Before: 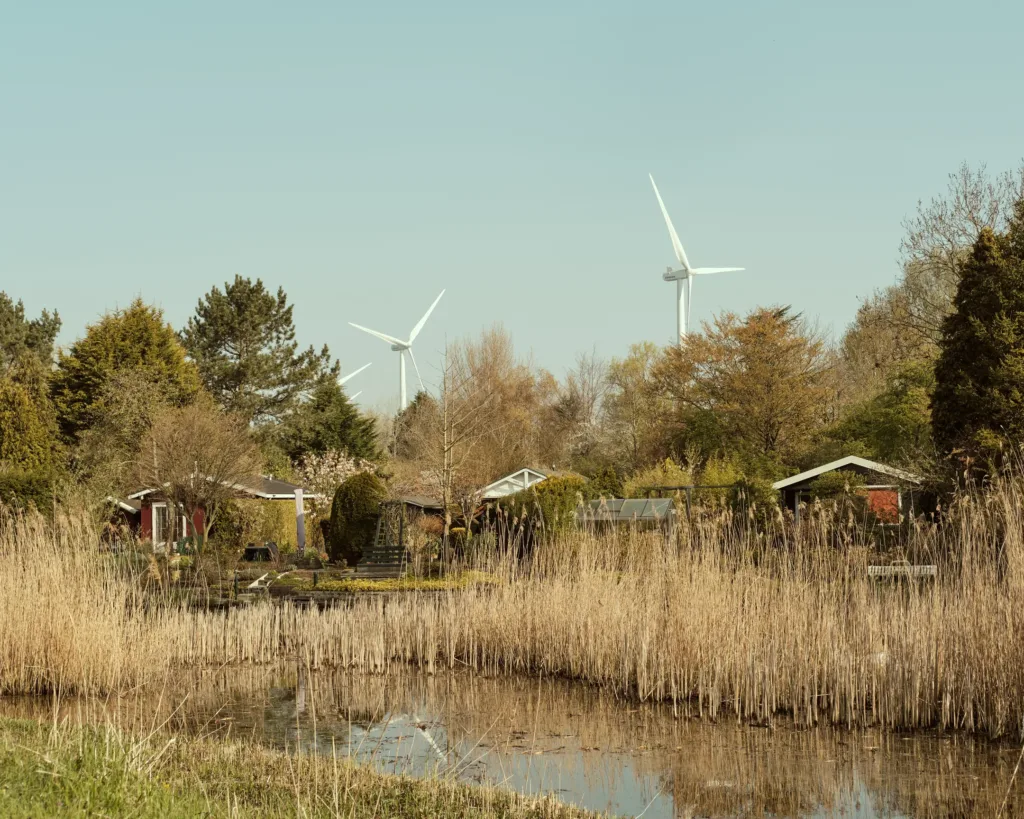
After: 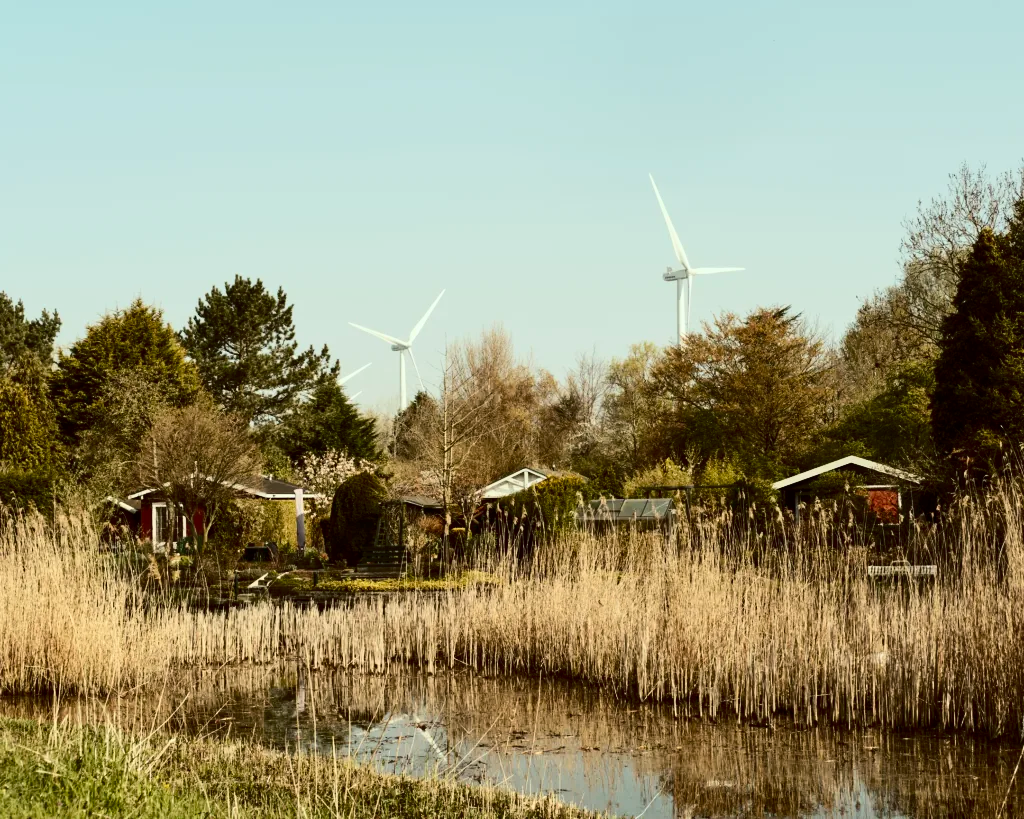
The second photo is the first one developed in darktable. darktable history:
exposure: exposure -0.062 EV, compensate exposure bias true, compensate highlight preservation false
contrast brightness saturation: contrast 0.339, brightness -0.081, saturation 0.168
